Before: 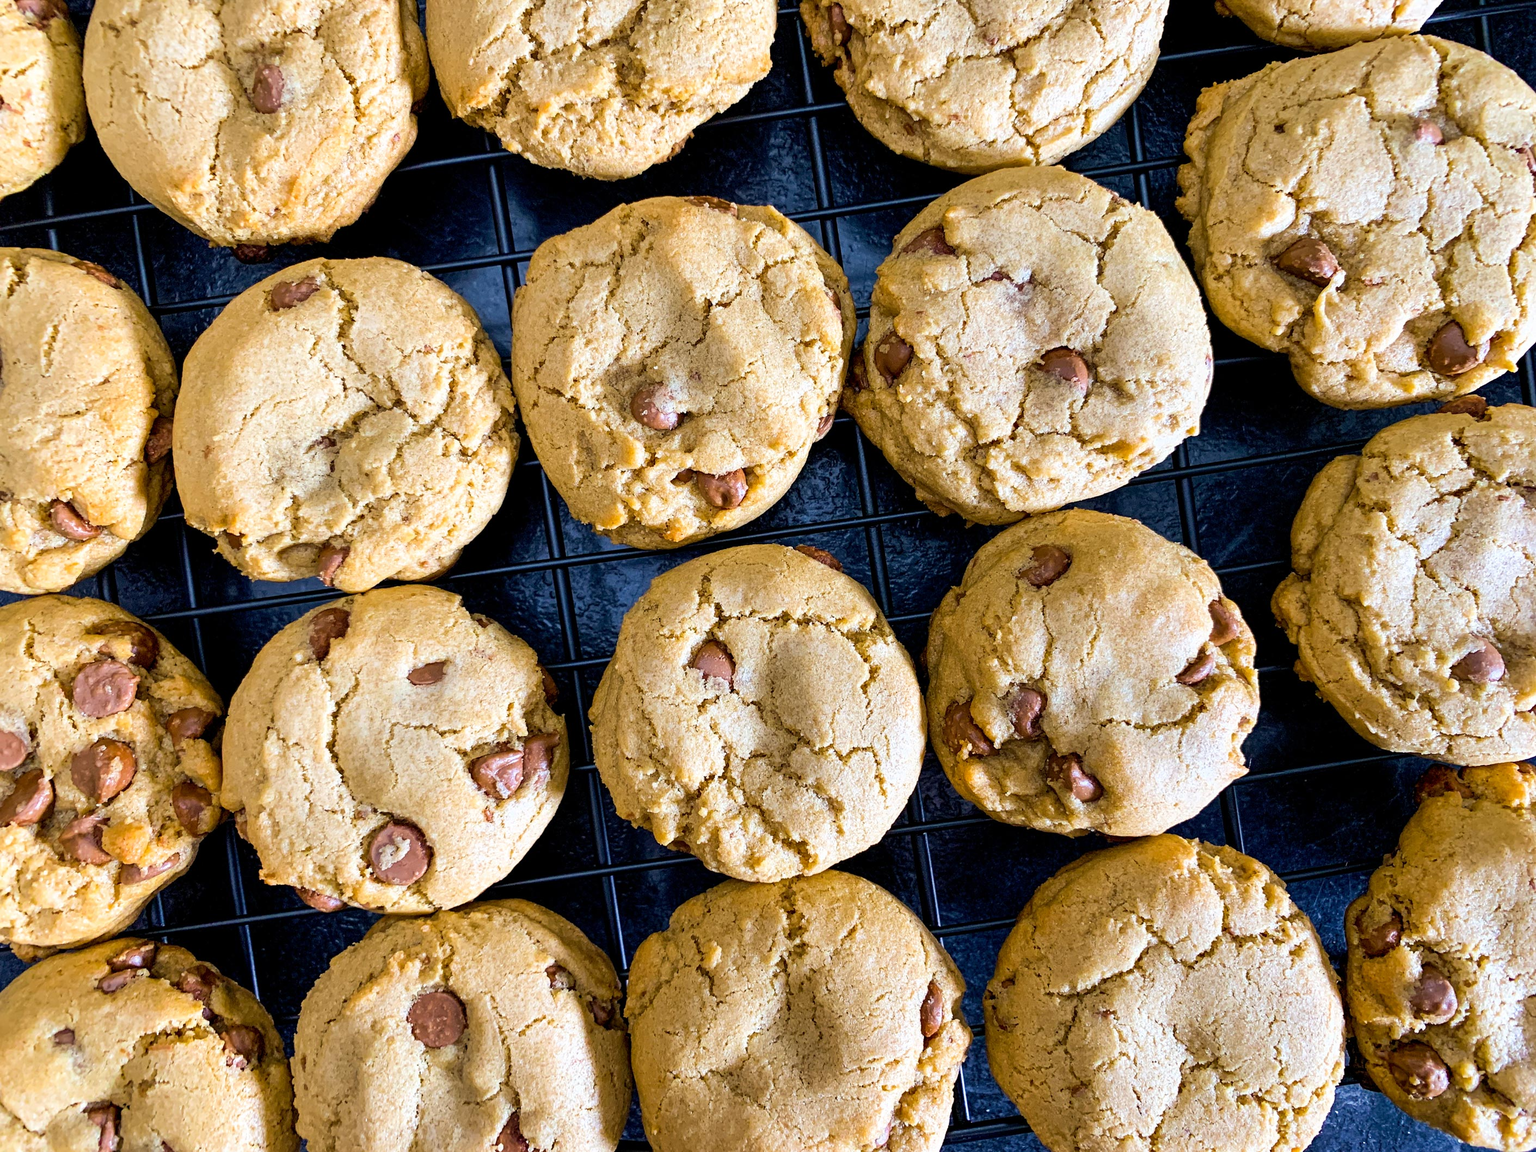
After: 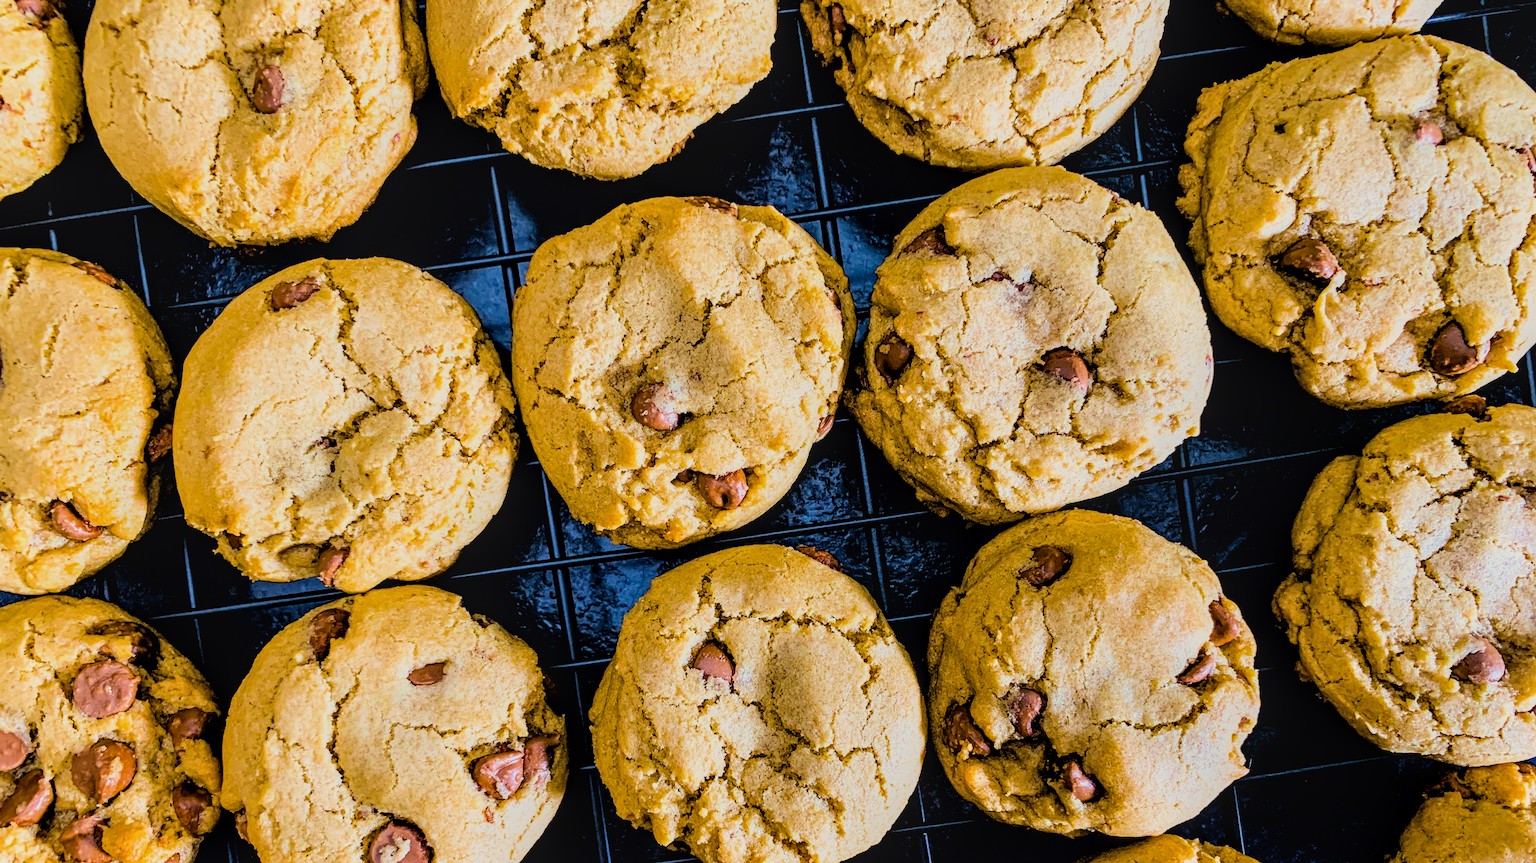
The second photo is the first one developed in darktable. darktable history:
local contrast: on, module defaults
filmic rgb: black relative exposure -2.72 EV, white relative exposure 4.56 EV, hardness 1.75, contrast 1.242, color science v6 (2022)
color balance rgb: highlights gain › chroma 3.104%, highlights gain › hue 78.77°, linear chroma grading › global chroma 33.53%, perceptual saturation grading › global saturation 0.478%
shadows and highlights: shadows 0.585, highlights 38.5
crop: bottom 24.989%
